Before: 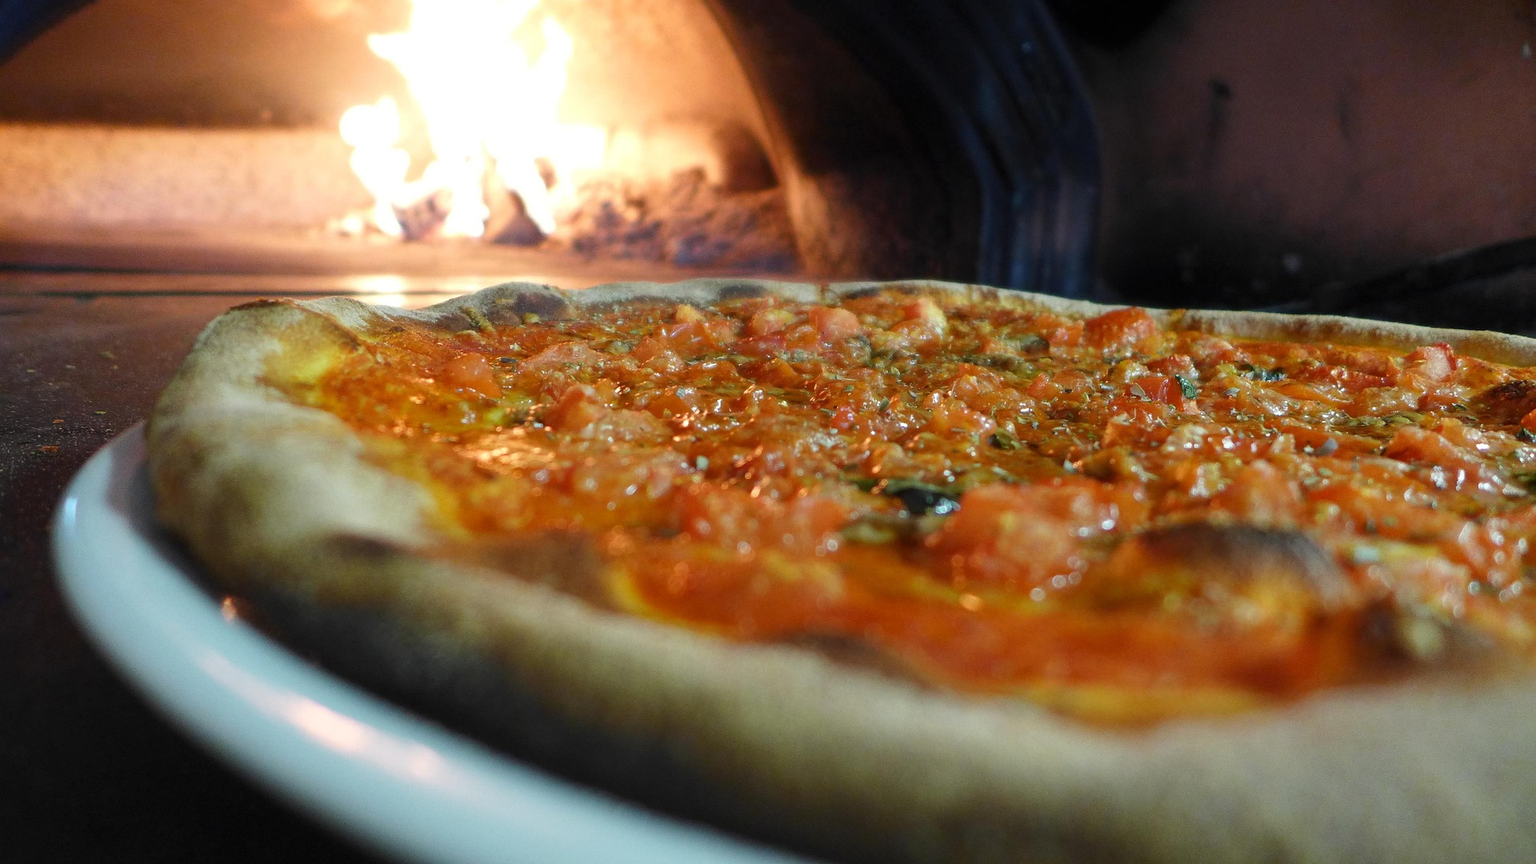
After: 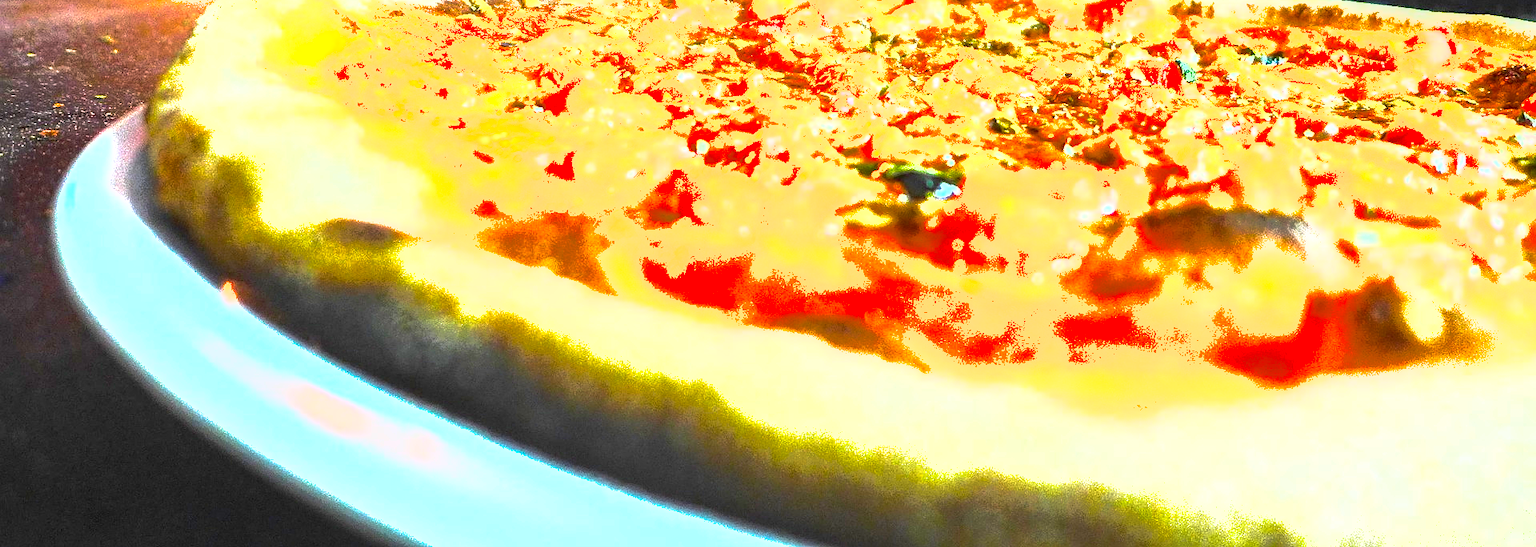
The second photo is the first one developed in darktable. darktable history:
local contrast: on, module defaults
sharpen: amount 0.208
levels: black 0.061%, white 99.9%
tone equalizer: -8 EV -0.75 EV, -7 EV -0.693 EV, -6 EV -0.565 EV, -5 EV -0.42 EV, -3 EV 0.38 EV, -2 EV 0.6 EV, -1 EV 0.684 EV, +0 EV 0.74 EV, edges refinement/feathering 500, mask exposure compensation -1.57 EV, preserve details no
exposure: black level correction 0, exposure 1.877 EV, compensate exposure bias true, compensate highlight preservation false
crop and rotate: top 36.643%
shadows and highlights: on, module defaults
color balance rgb: linear chroma grading › global chroma 14.617%, perceptual saturation grading › global saturation 14.928%, perceptual brilliance grading › global brilliance 15.025%, perceptual brilliance grading › shadows -35.638%, global vibrance 32.507%
